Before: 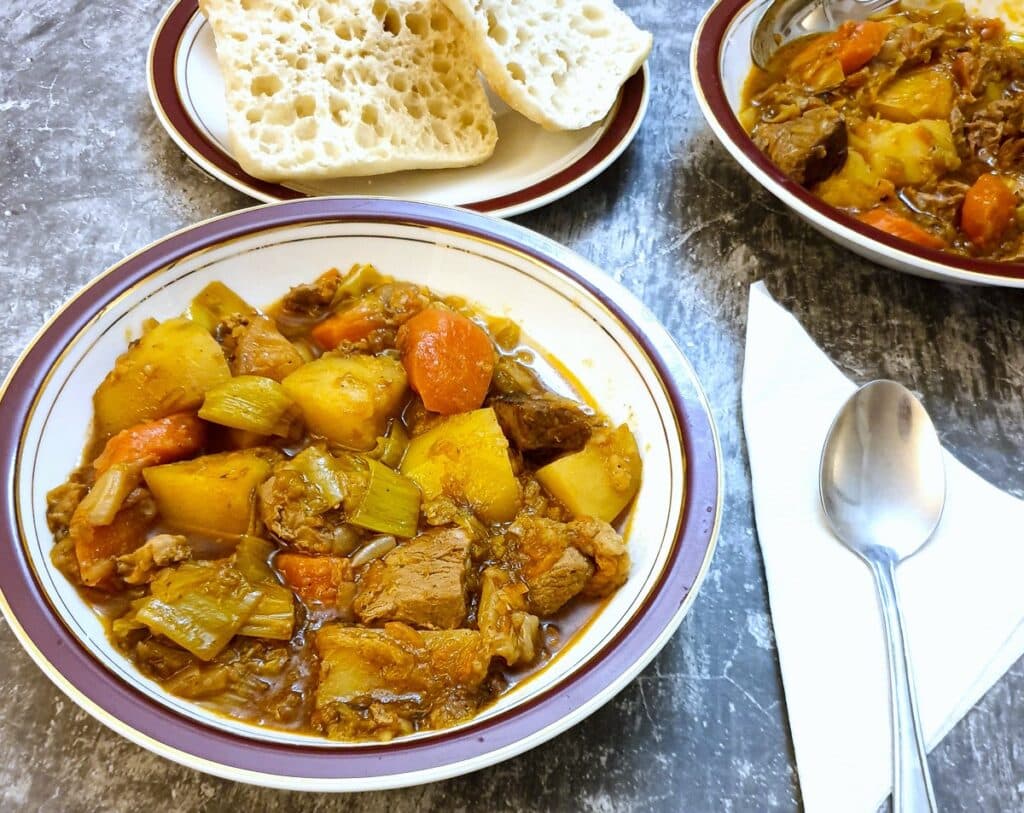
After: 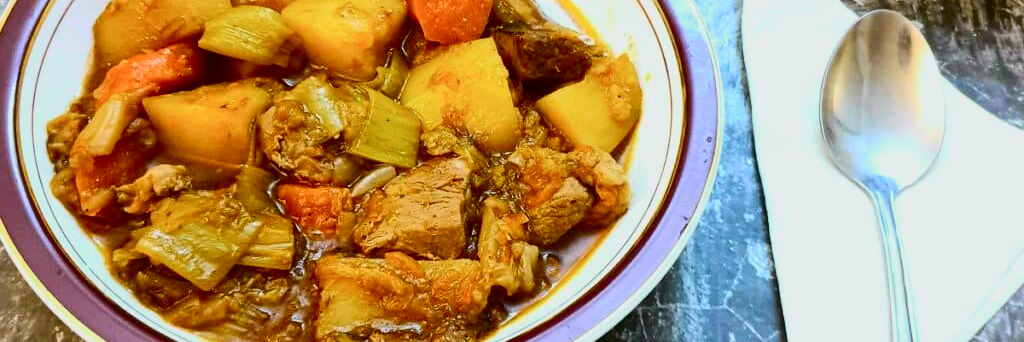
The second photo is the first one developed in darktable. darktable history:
crop: top 45.551%, bottom 12.262%
tone curve: curves: ch0 [(0, 0.003) (0.044, 0.032) (0.12, 0.089) (0.197, 0.168) (0.281, 0.273) (0.468, 0.548) (0.588, 0.71) (0.701, 0.815) (0.86, 0.922) (1, 0.982)]; ch1 [(0, 0) (0.247, 0.215) (0.433, 0.382) (0.466, 0.426) (0.493, 0.481) (0.501, 0.5) (0.517, 0.524) (0.557, 0.582) (0.598, 0.651) (0.671, 0.735) (0.796, 0.85) (1, 1)]; ch2 [(0, 0) (0.249, 0.216) (0.357, 0.317) (0.448, 0.432) (0.478, 0.492) (0.498, 0.499) (0.517, 0.53) (0.537, 0.57) (0.569, 0.623) (0.61, 0.663) (0.706, 0.75) (0.808, 0.809) (0.991, 0.968)], color space Lab, independent channels, preserve colors none
exposure: exposure -0.462 EV, compensate highlight preservation false
